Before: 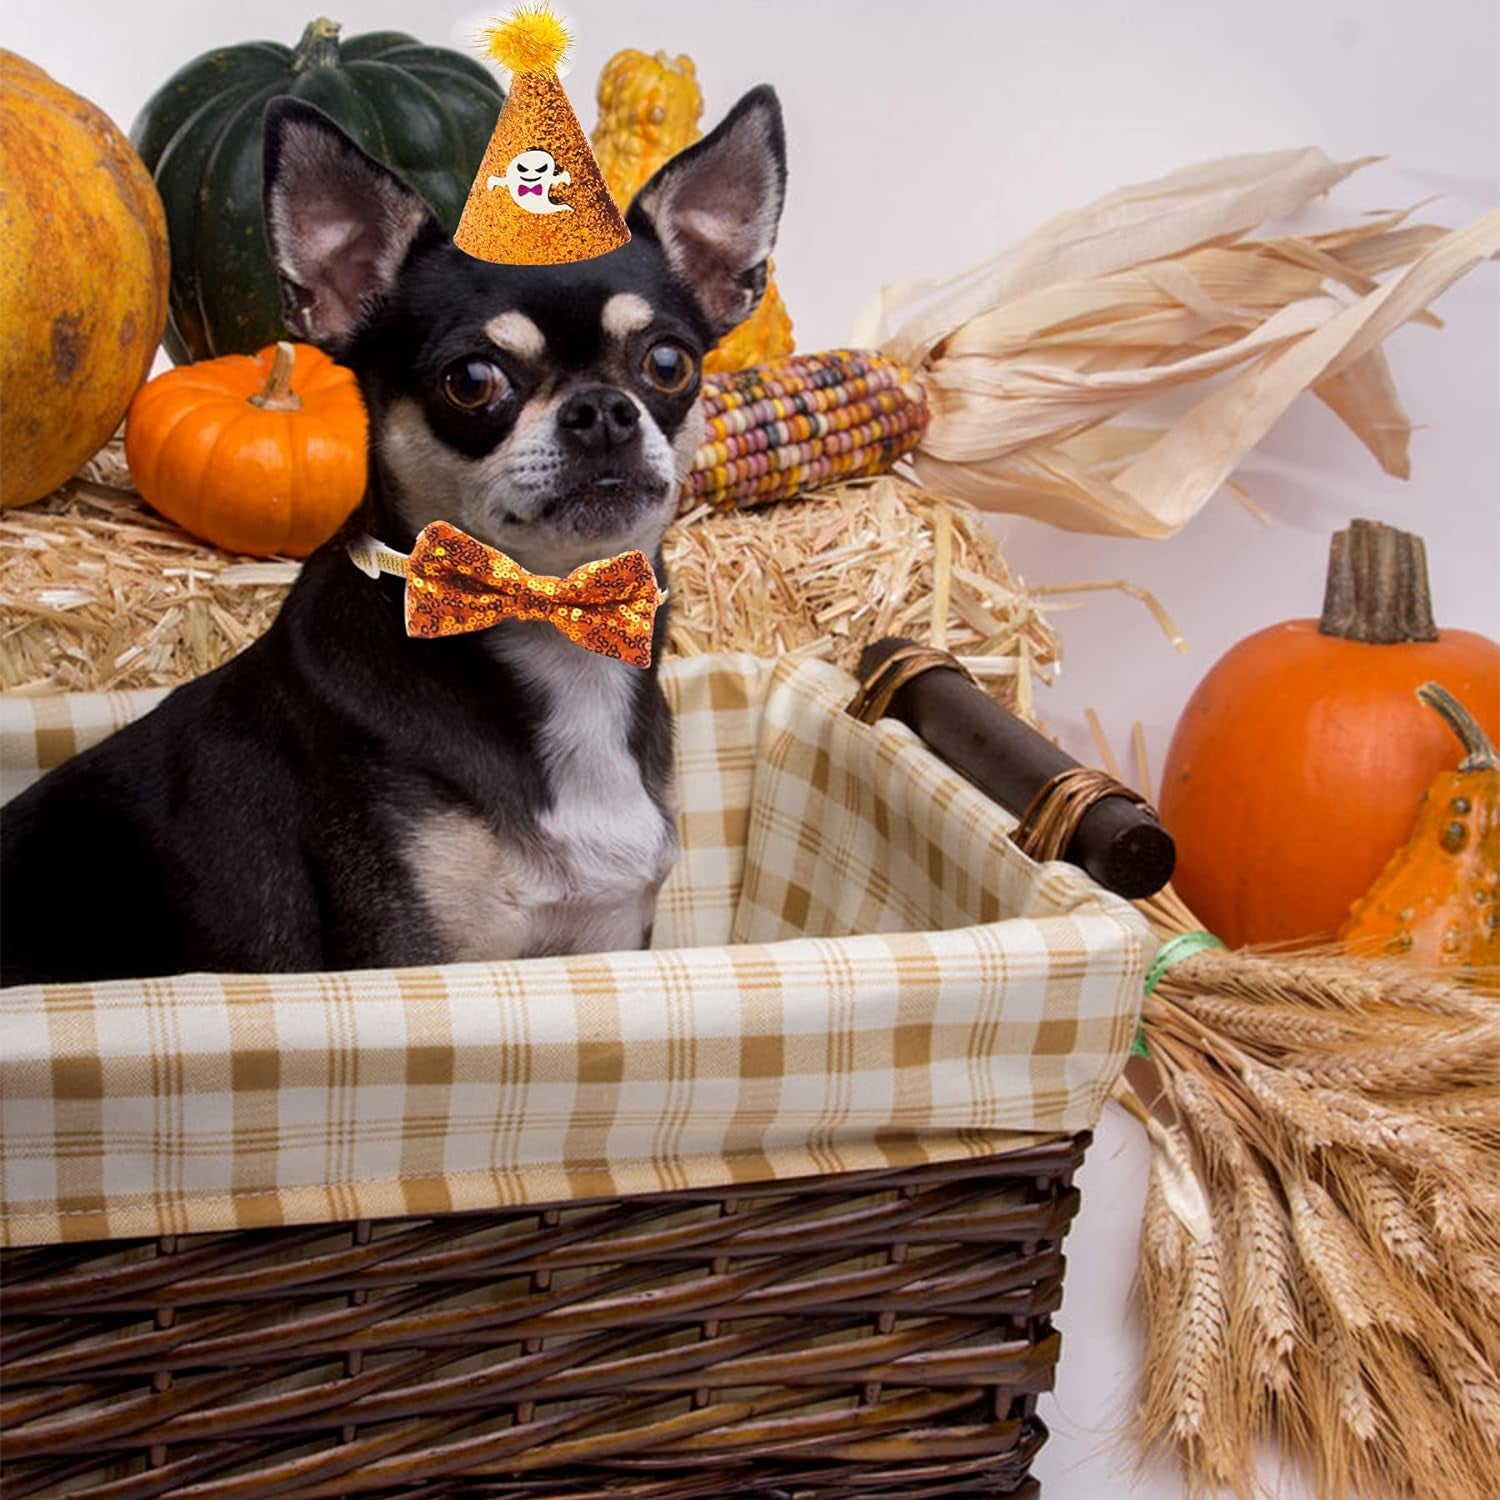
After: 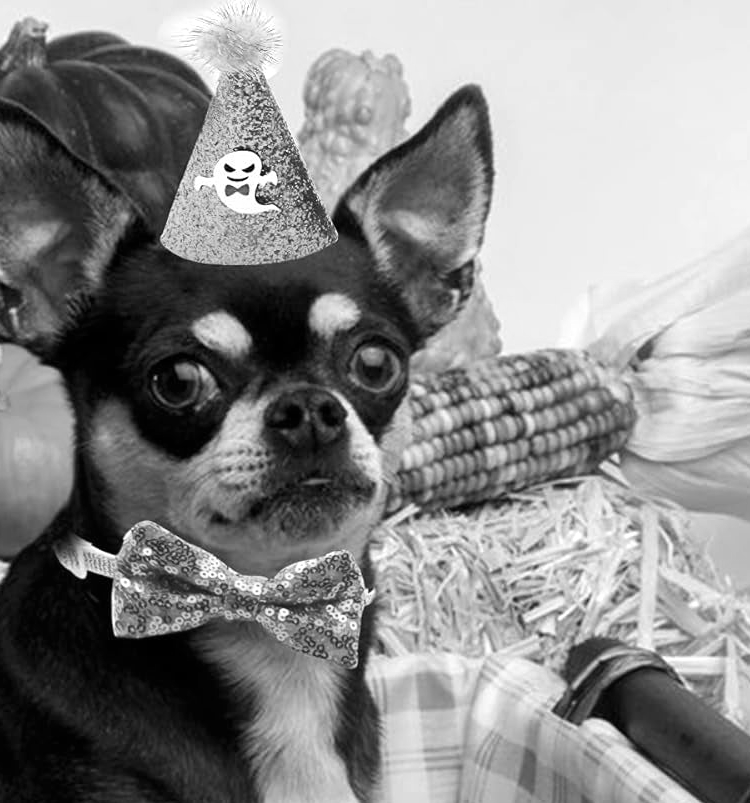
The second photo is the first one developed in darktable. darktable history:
tone equalizer: on, module defaults
crop: left 19.556%, right 30.401%, bottom 46.458%
monochrome: on, module defaults
exposure: exposure 0.29 EV, compensate highlight preservation false
